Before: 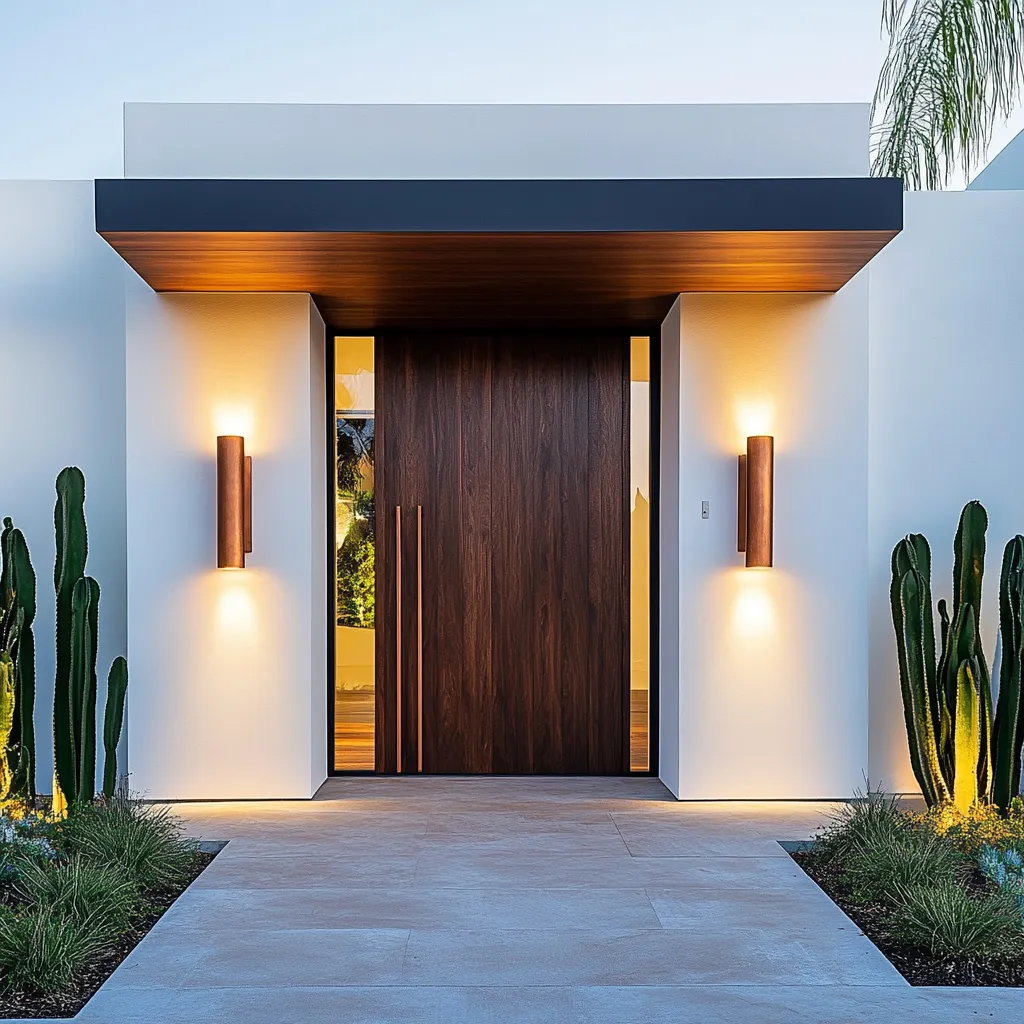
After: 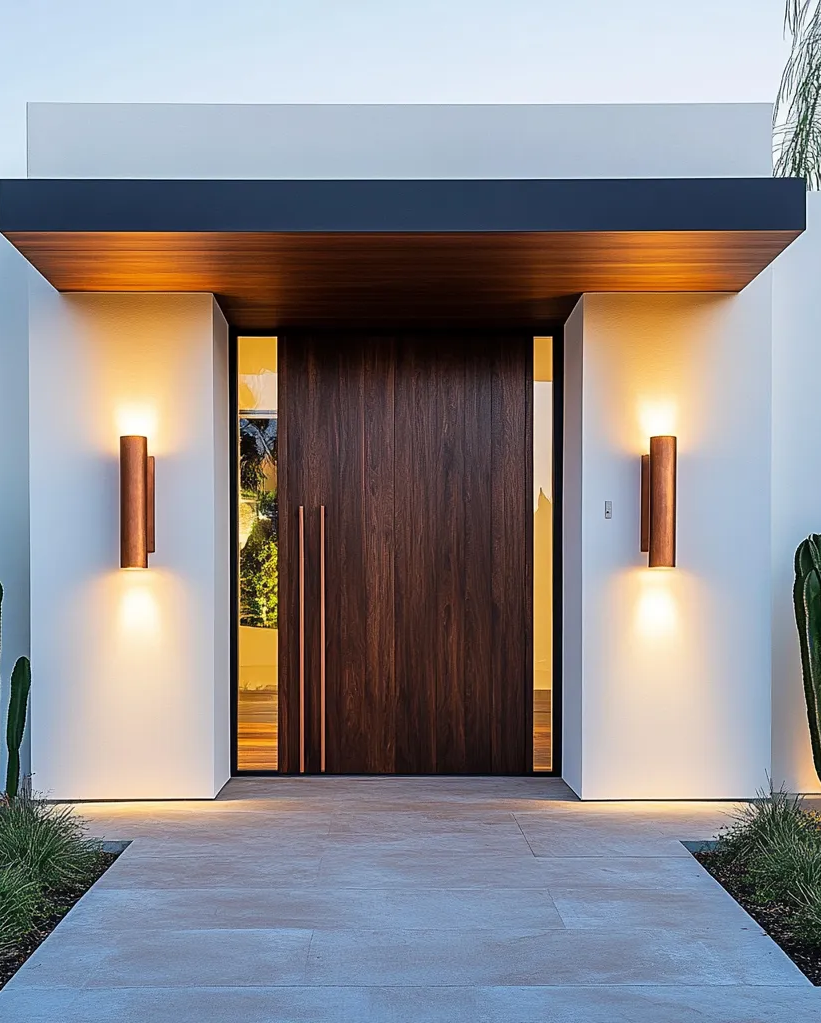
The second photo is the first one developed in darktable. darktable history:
crop and rotate: left 9.526%, right 10.29%
